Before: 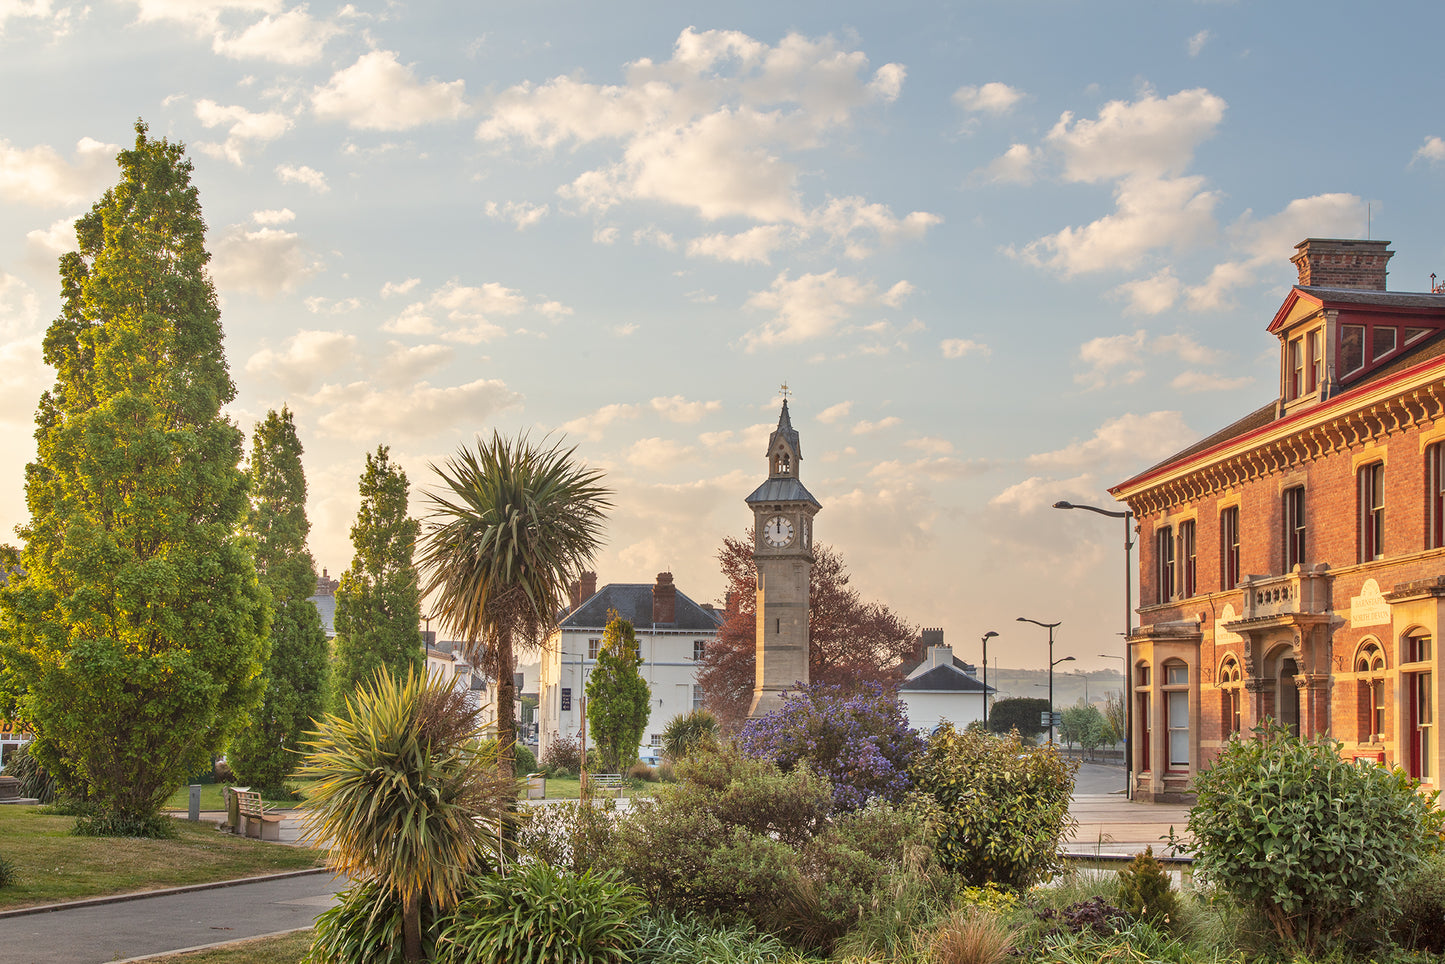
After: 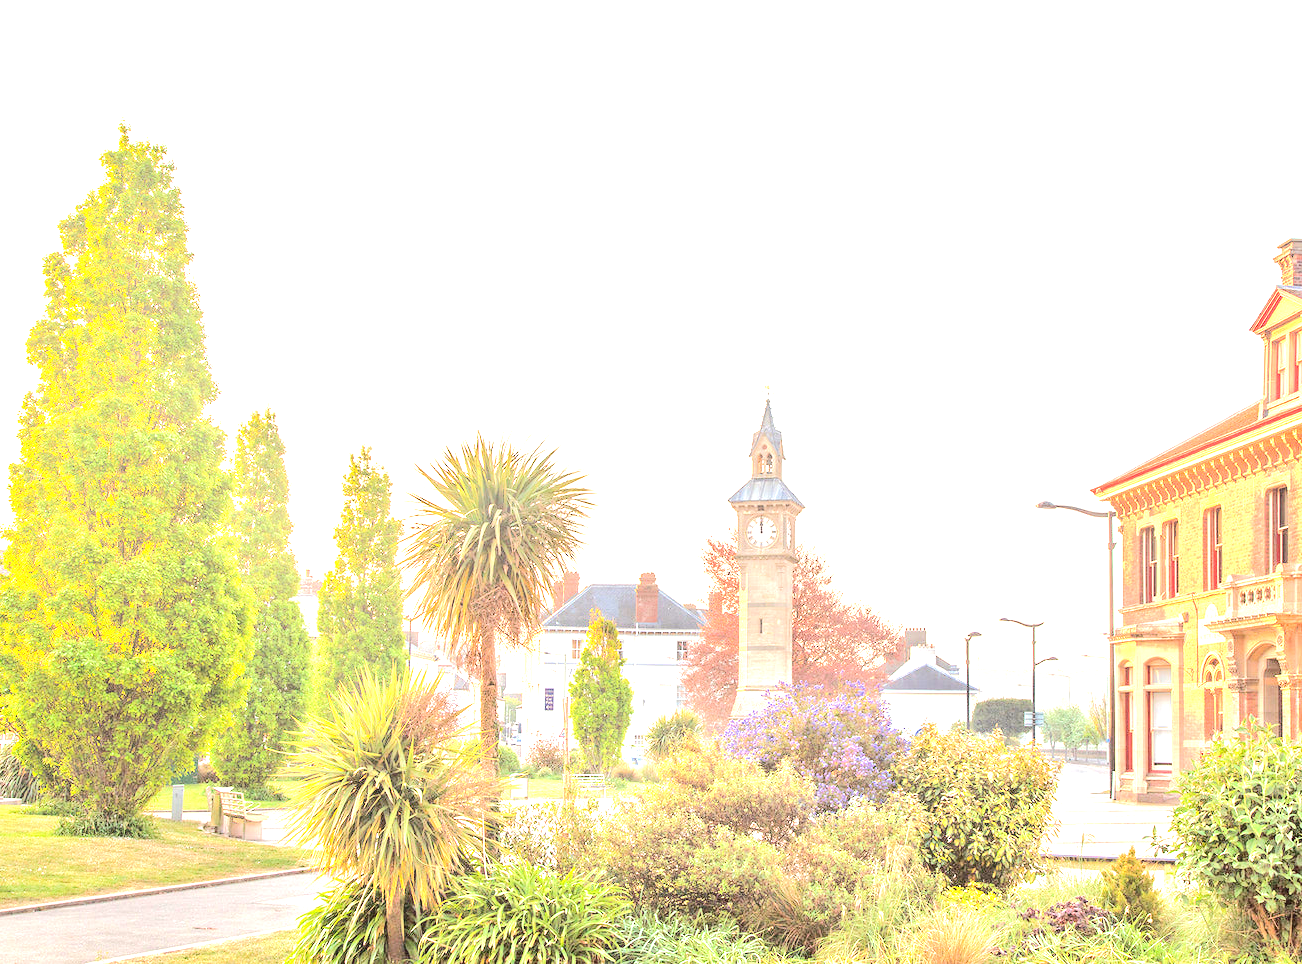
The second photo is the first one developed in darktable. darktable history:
tone equalizer: -7 EV 0.158 EV, -6 EV 0.614 EV, -5 EV 1.14 EV, -4 EV 1.3 EV, -3 EV 1.15 EV, -2 EV 0.6 EV, -1 EV 0.147 EV, edges refinement/feathering 500, mask exposure compensation -1.57 EV, preserve details no
crop and rotate: left 1.191%, right 8.681%
exposure: black level correction 0, exposure 2.095 EV, compensate highlight preservation false
